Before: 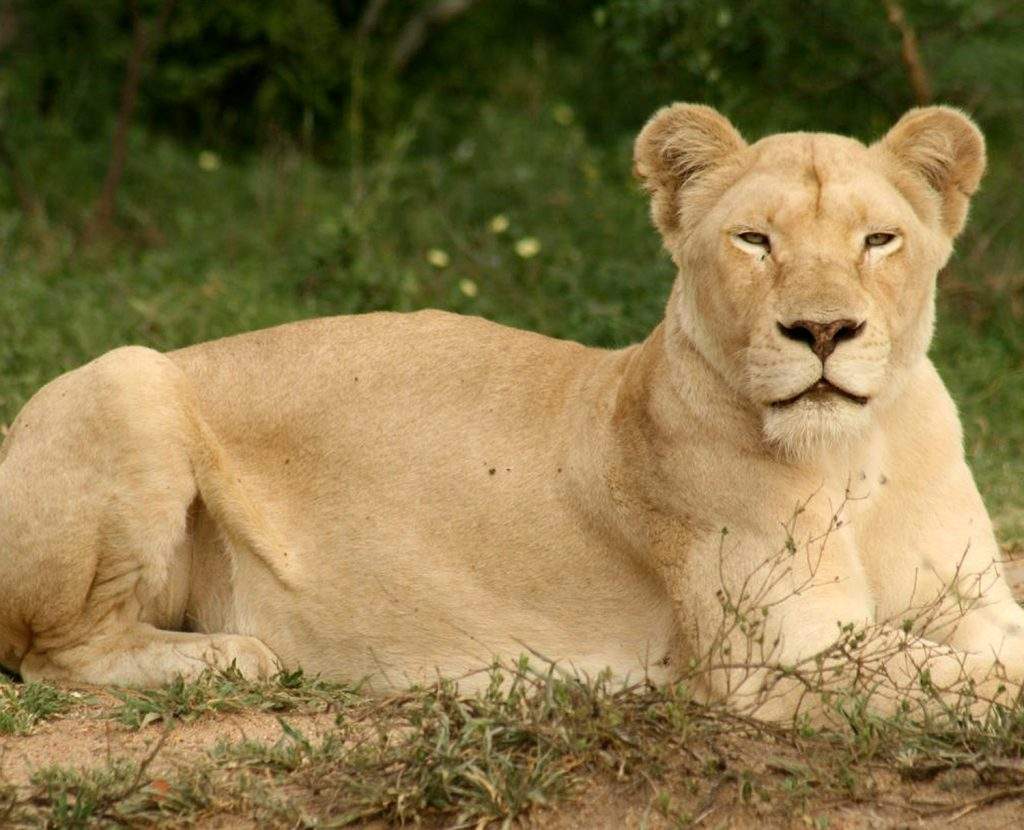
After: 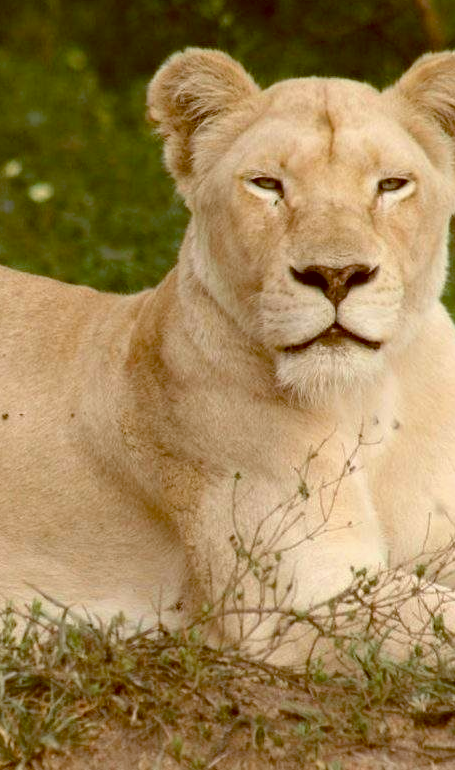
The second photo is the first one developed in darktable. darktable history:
crop: left 47.628%, top 6.643%, right 7.874%
color balance: lift [1, 1.015, 1.004, 0.985], gamma [1, 0.958, 0.971, 1.042], gain [1, 0.956, 0.977, 1.044]
